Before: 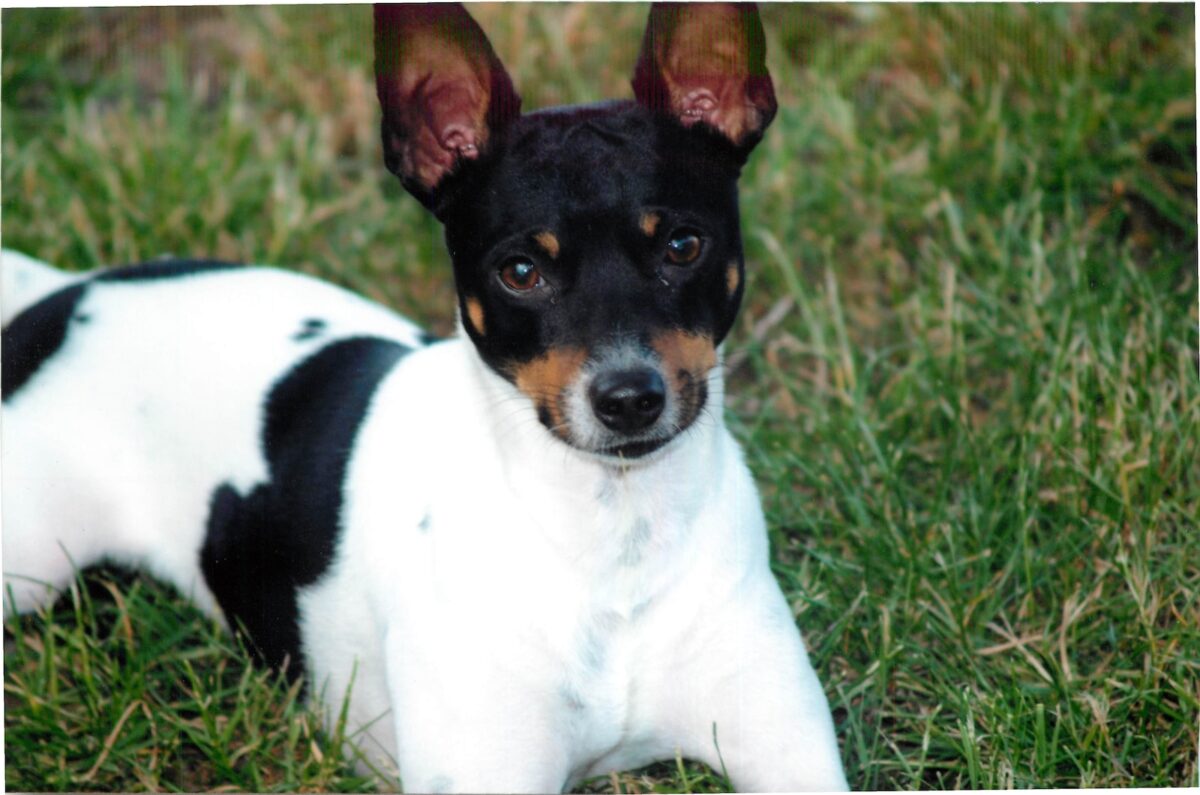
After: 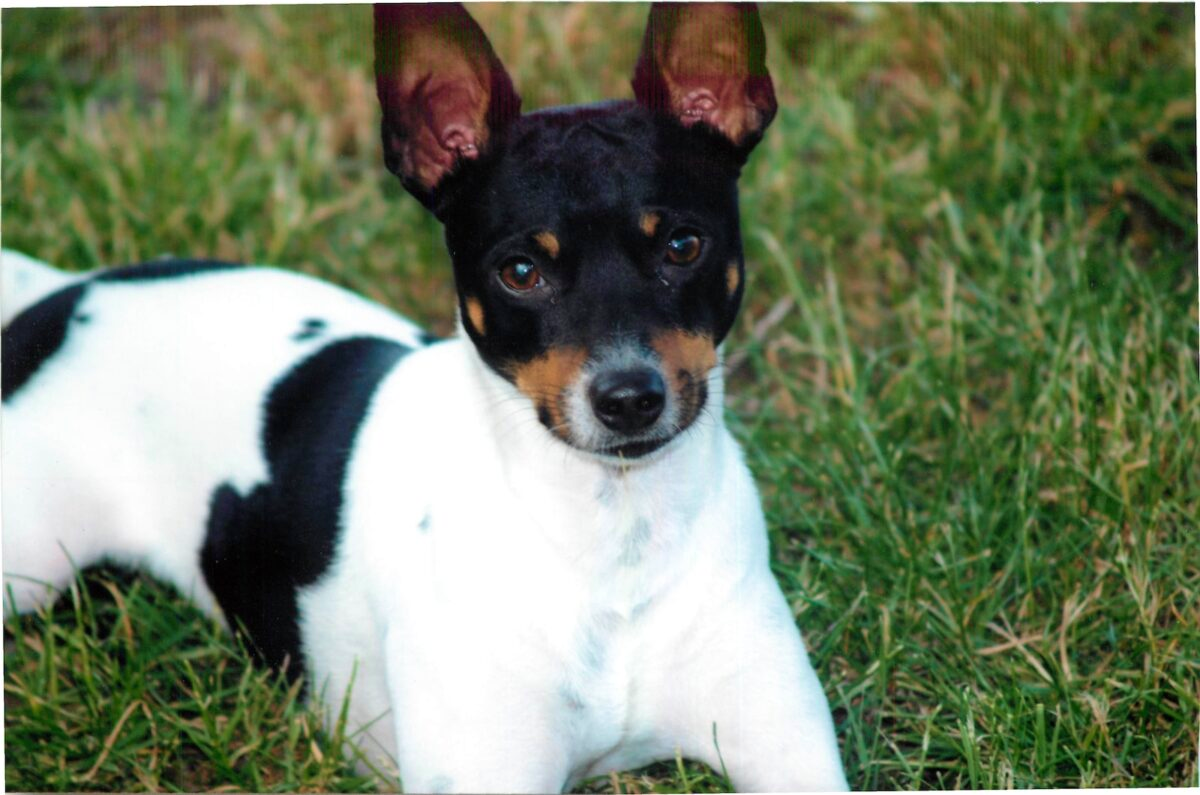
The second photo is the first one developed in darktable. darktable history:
velvia: on, module defaults
